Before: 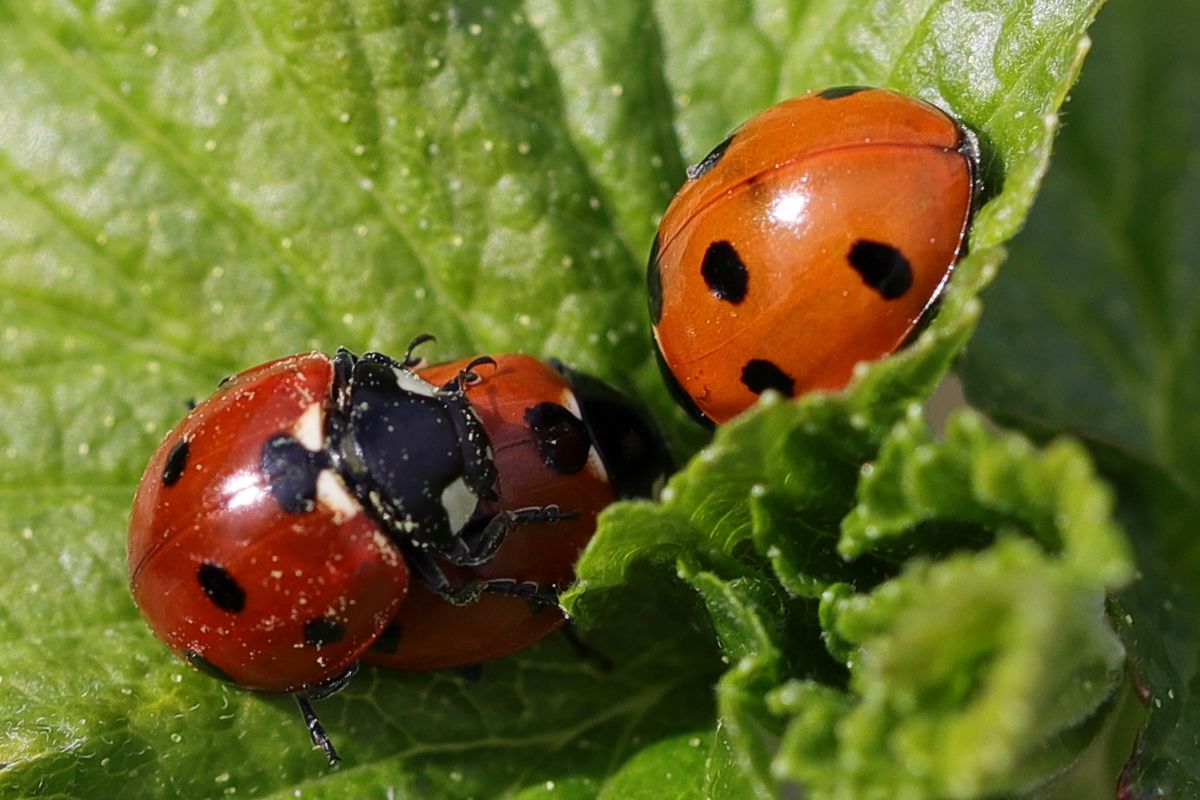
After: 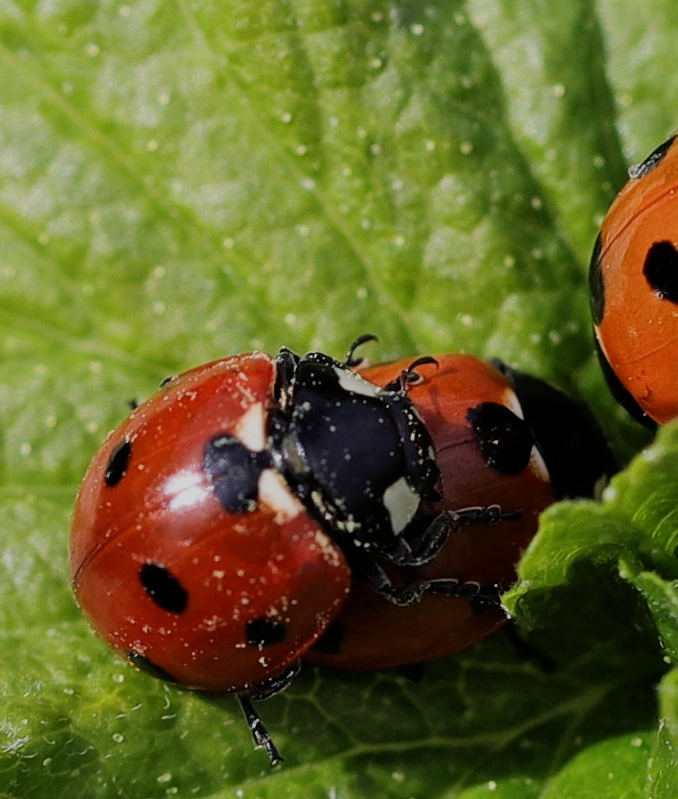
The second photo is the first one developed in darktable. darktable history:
crop: left 4.912%, right 38.513%
filmic rgb: black relative exposure -8.32 EV, white relative exposure 4.67 EV, hardness 3.81
